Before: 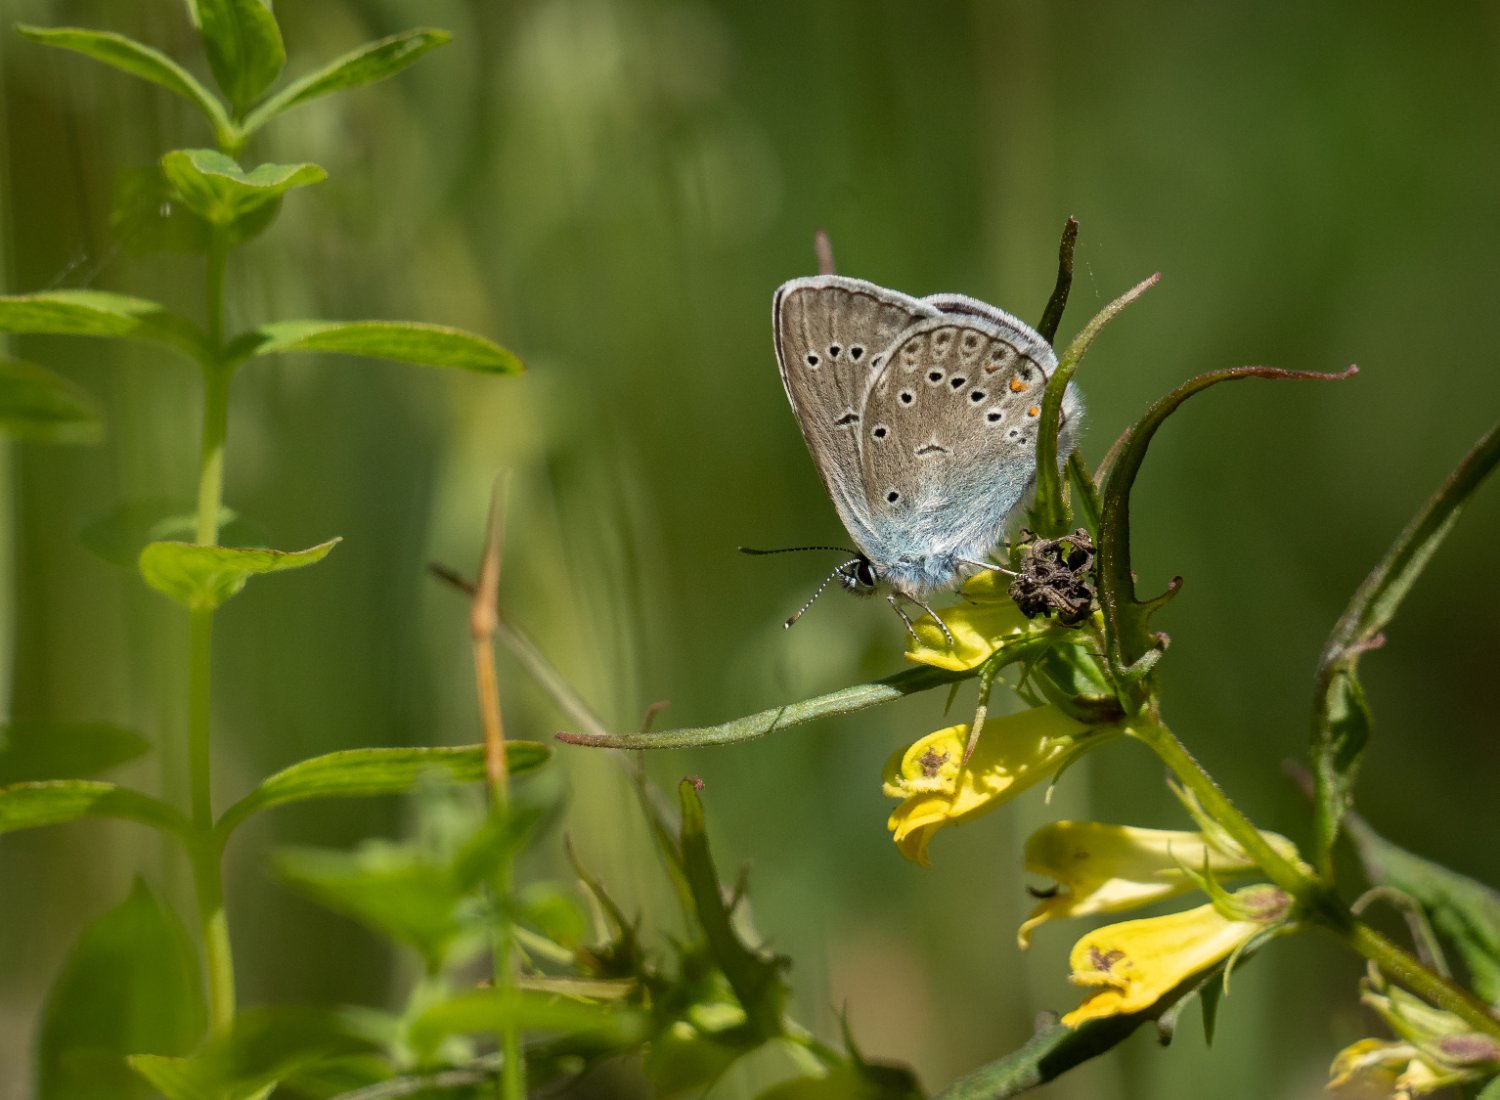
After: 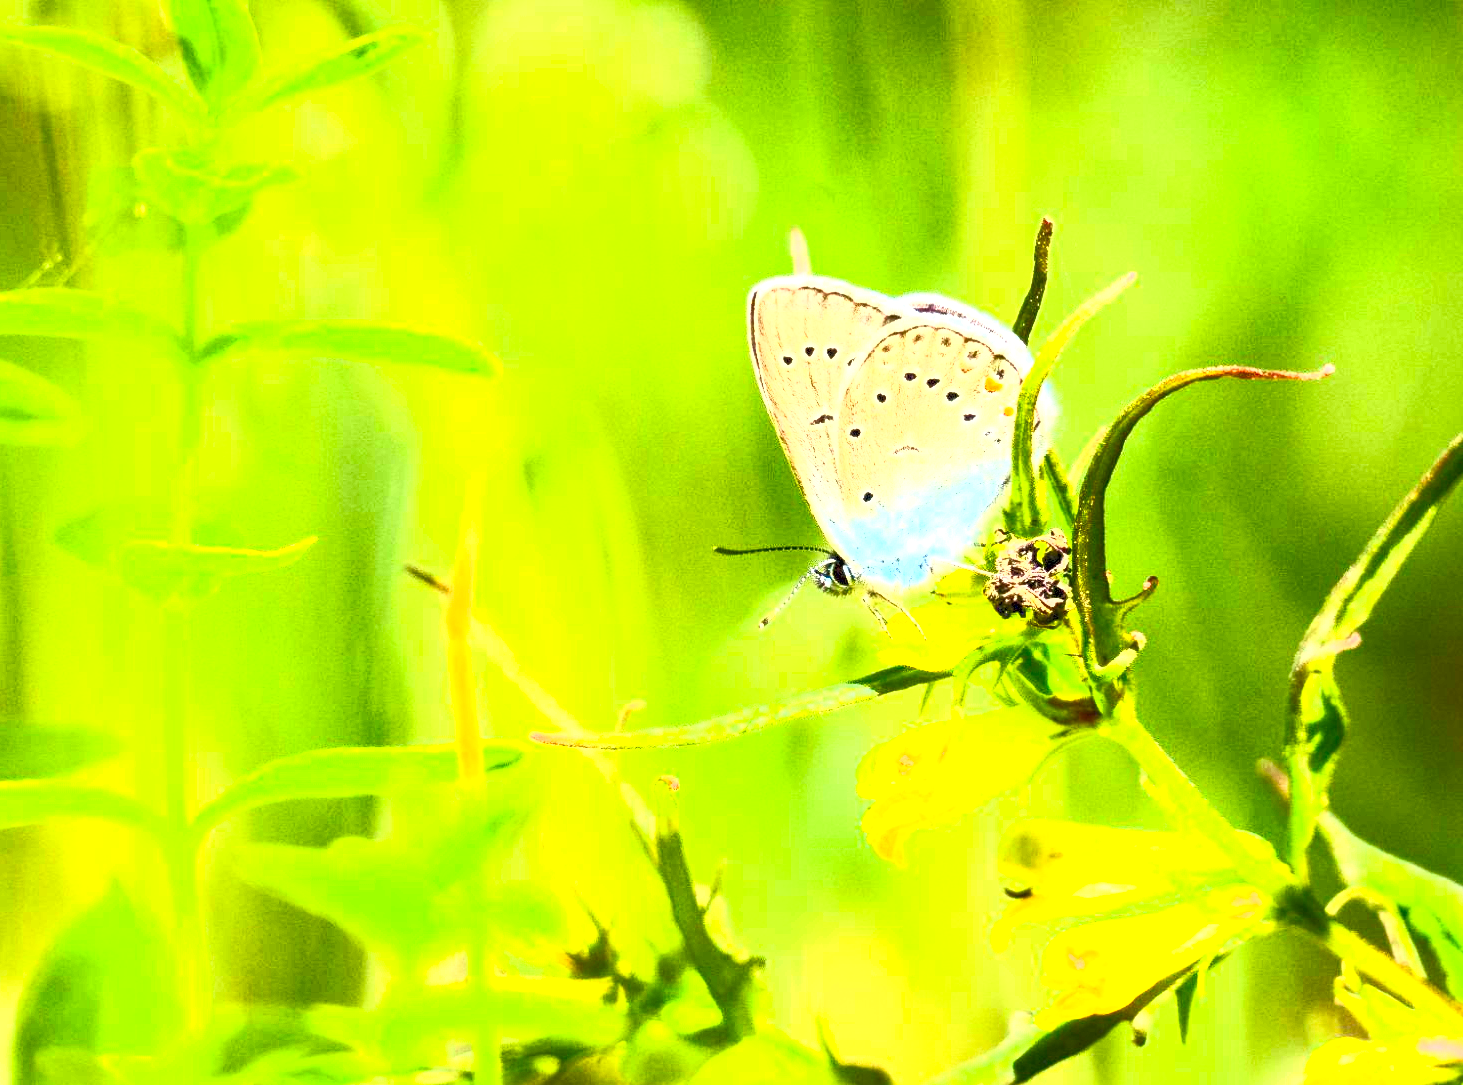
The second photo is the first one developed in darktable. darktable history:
exposure: black level correction 0.001, exposure 1.646 EV, compensate exposure bias true, compensate highlight preservation false
contrast brightness saturation: contrast 1, brightness 1, saturation 1
crop and rotate: left 1.774%, right 0.633%, bottom 1.28%
local contrast: highlights 99%, shadows 86%, detail 160%, midtone range 0.2
